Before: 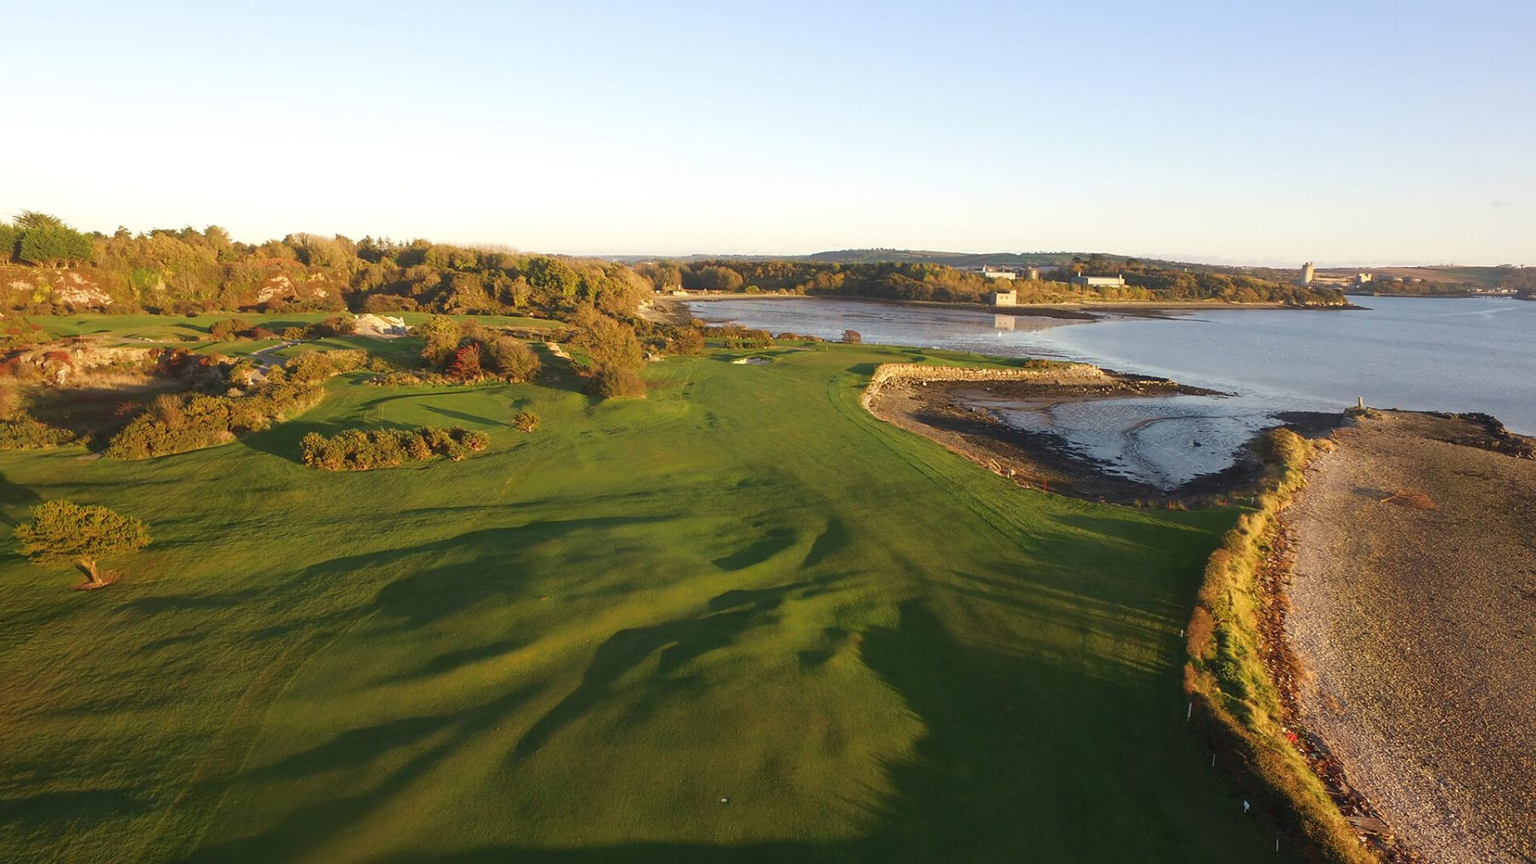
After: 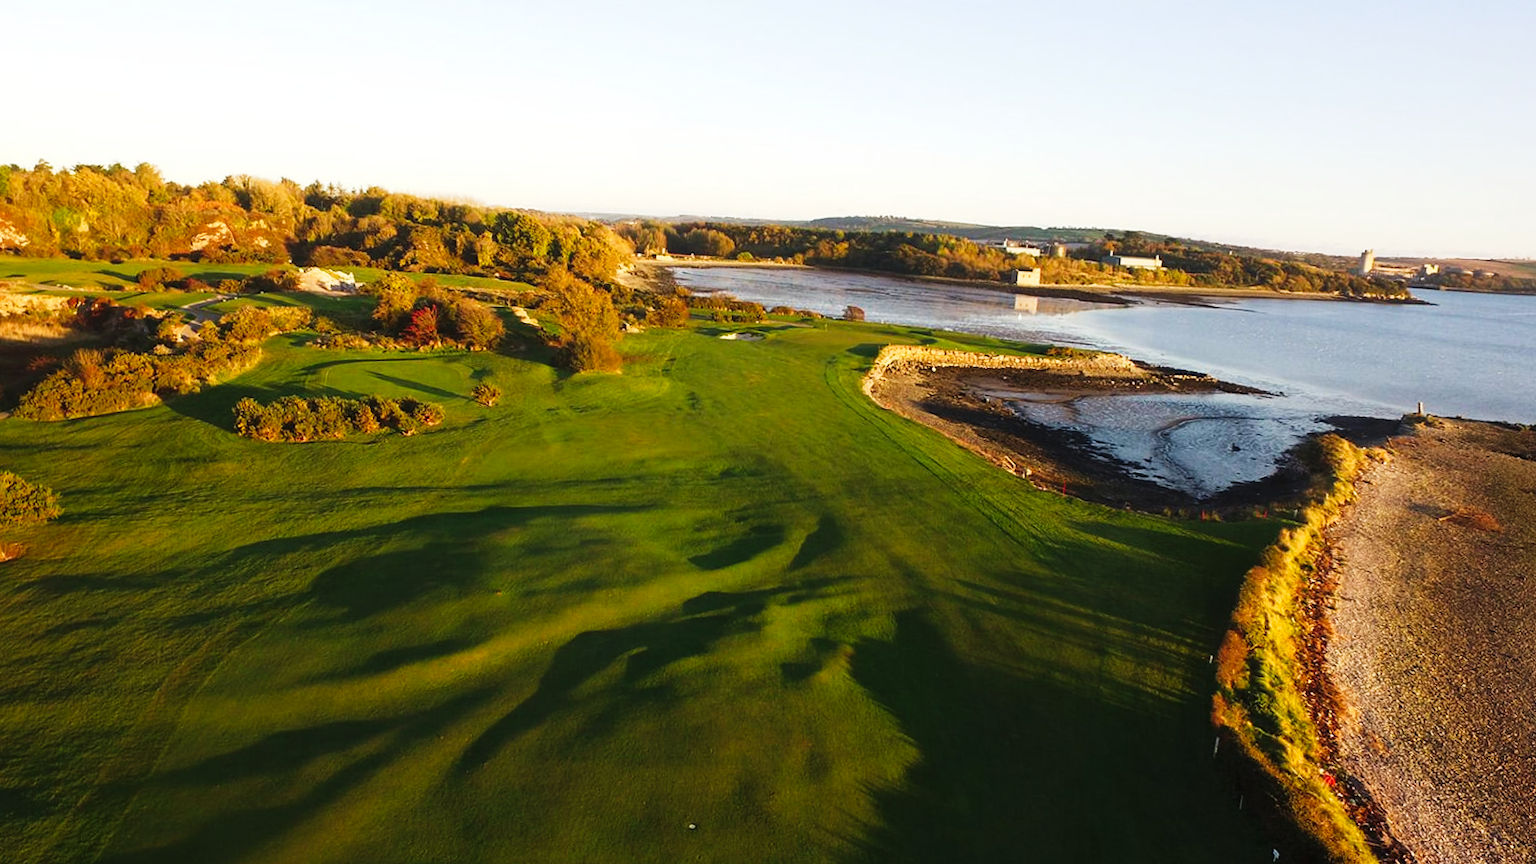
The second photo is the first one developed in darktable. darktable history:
tone curve: curves: ch0 [(0, 0) (0.195, 0.109) (0.751, 0.848) (1, 1)], preserve colors none
crop and rotate: angle -2.16°, left 3.137%, top 4.159%, right 1.553%, bottom 0.442%
tone equalizer: on, module defaults
